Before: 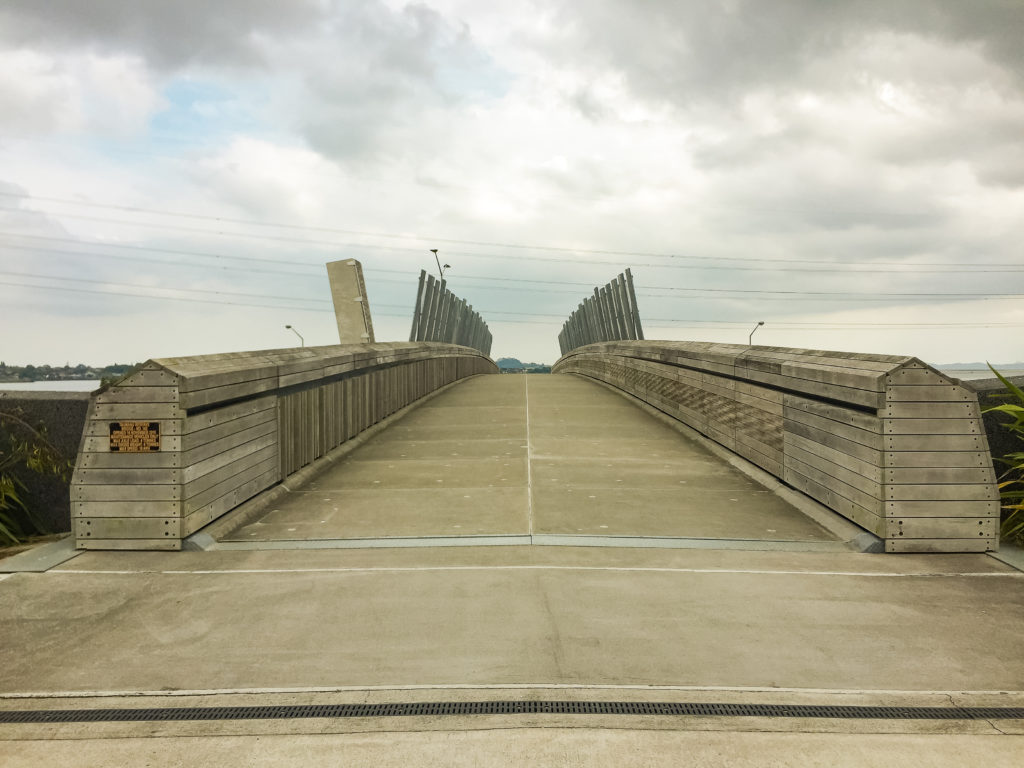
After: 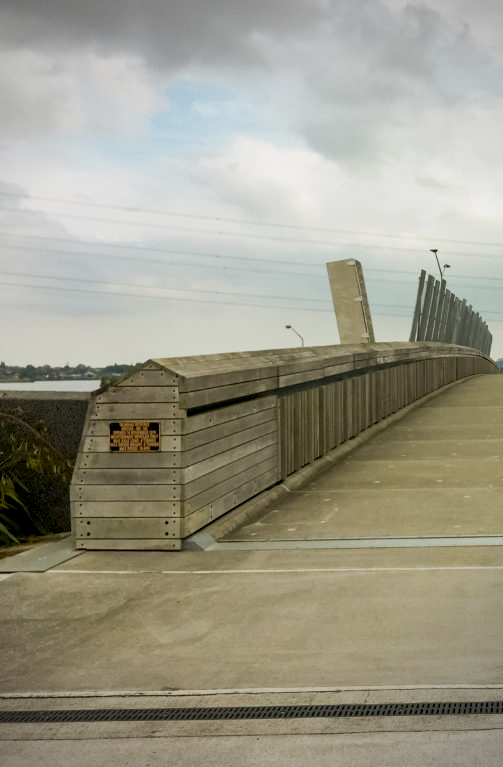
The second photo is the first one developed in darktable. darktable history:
crop and rotate: left 0%, top 0%, right 50.845%
exposure: black level correction 0.009, exposure -0.159 EV, compensate highlight preservation false
vignetting: fall-off start 71.74%
